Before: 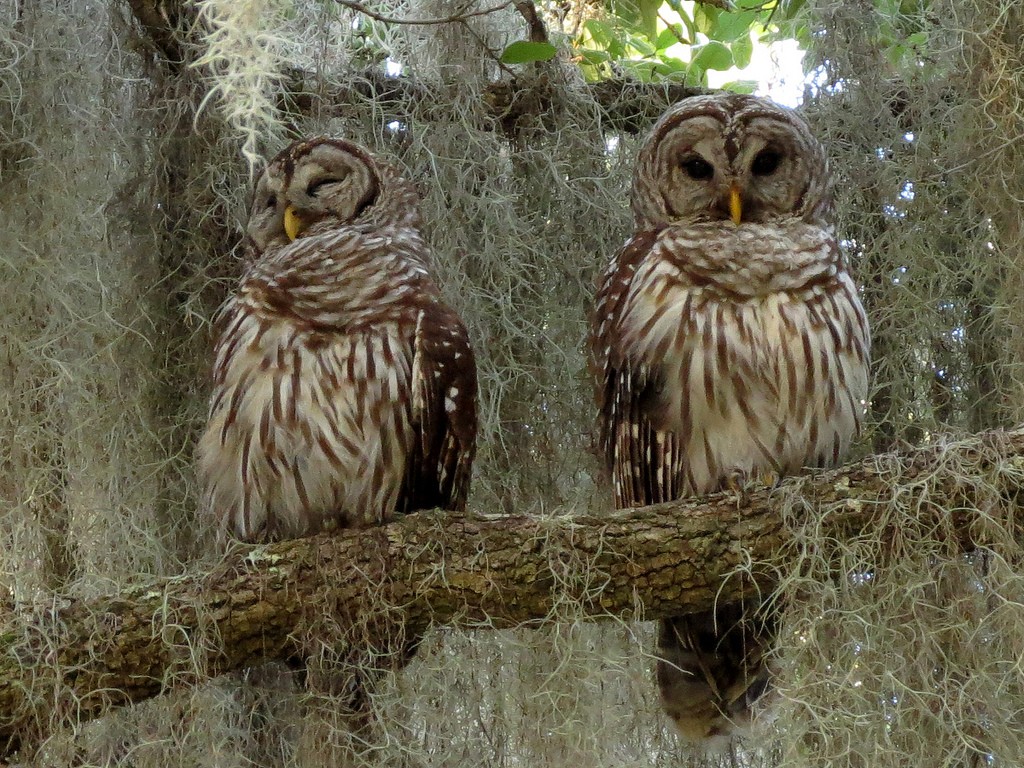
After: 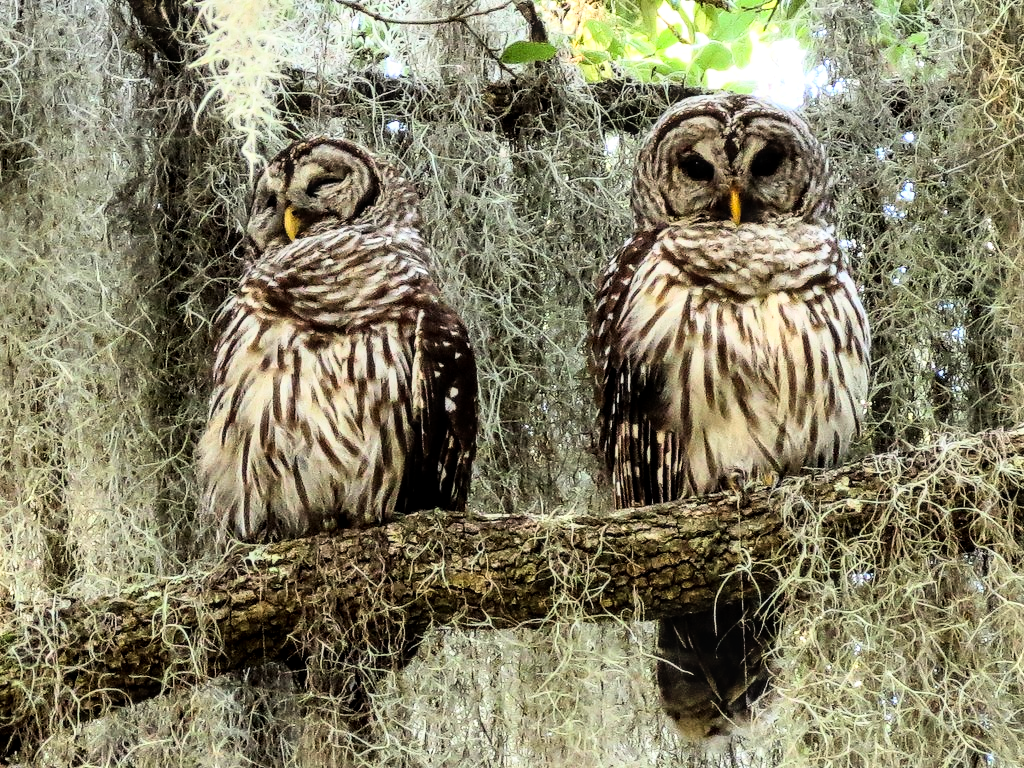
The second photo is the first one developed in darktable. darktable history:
rgb curve: curves: ch0 [(0, 0) (0.21, 0.15) (0.24, 0.21) (0.5, 0.75) (0.75, 0.96) (0.89, 0.99) (1, 1)]; ch1 [(0, 0.02) (0.21, 0.13) (0.25, 0.2) (0.5, 0.67) (0.75, 0.9) (0.89, 0.97) (1, 1)]; ch2 [(0, 0.02) (0.21, 0.13) (0.25, 0.2) (0.5, 0.67) (0.75, 0.9) (0.89, 0.97) (1, 1)], compensate middle gray true
local contrast: on, module defaults
